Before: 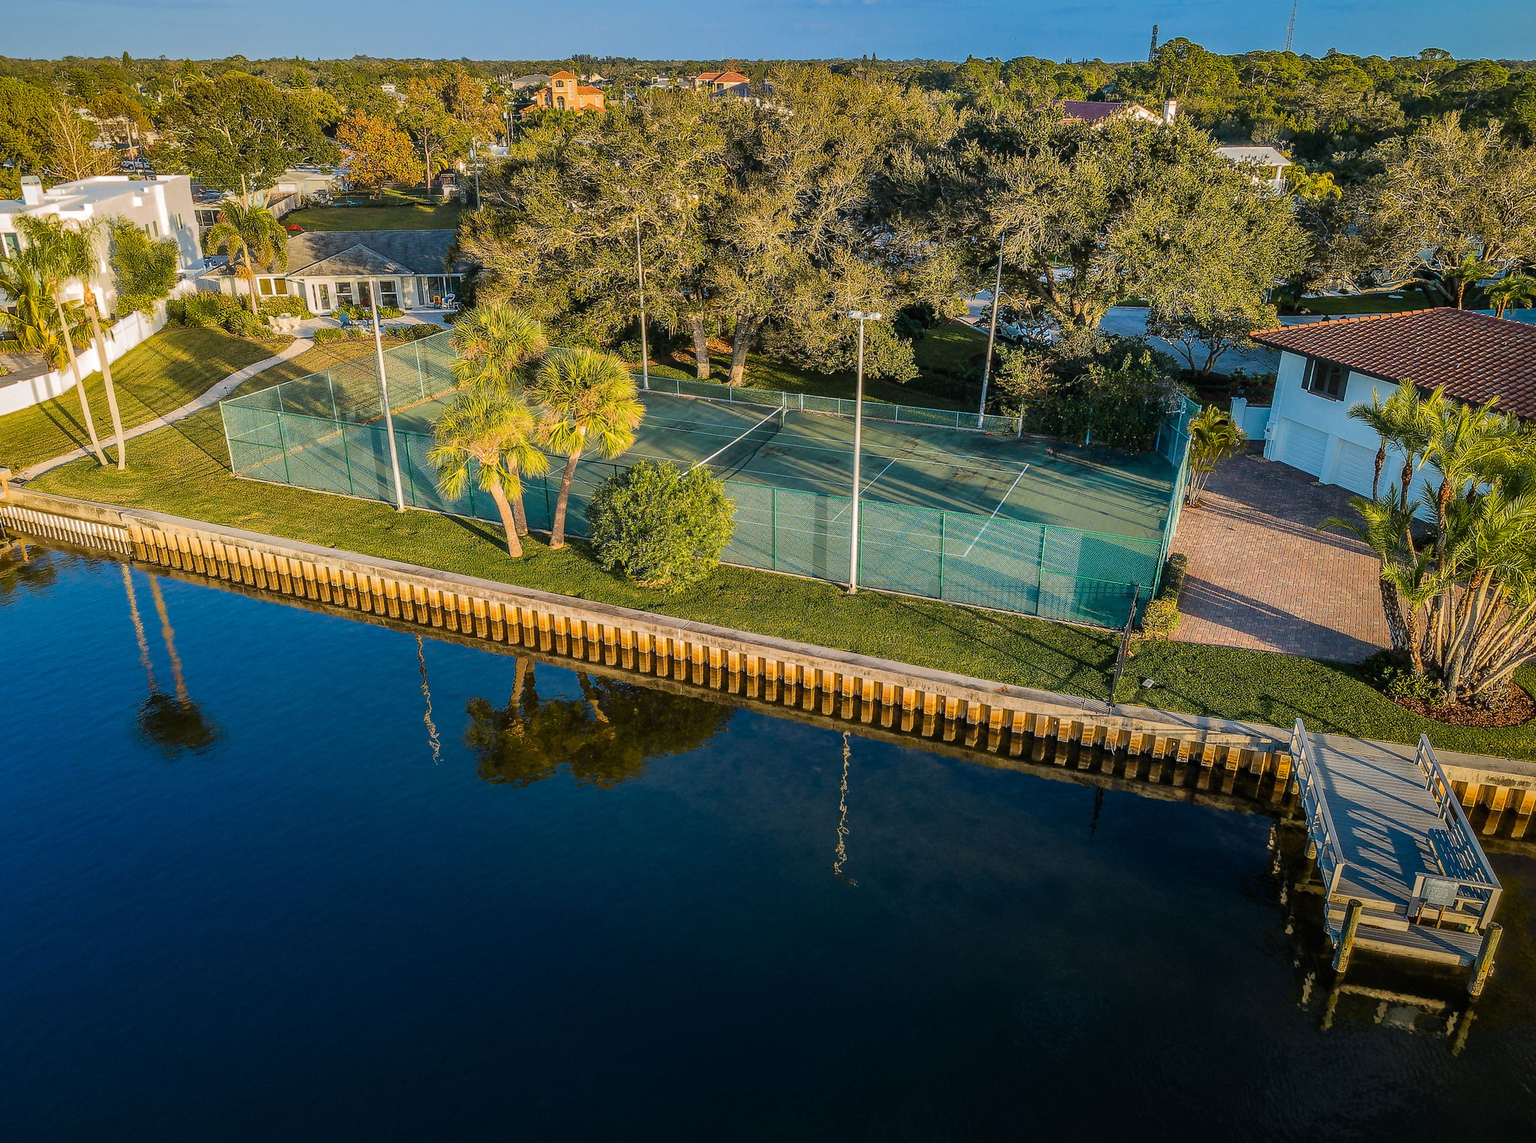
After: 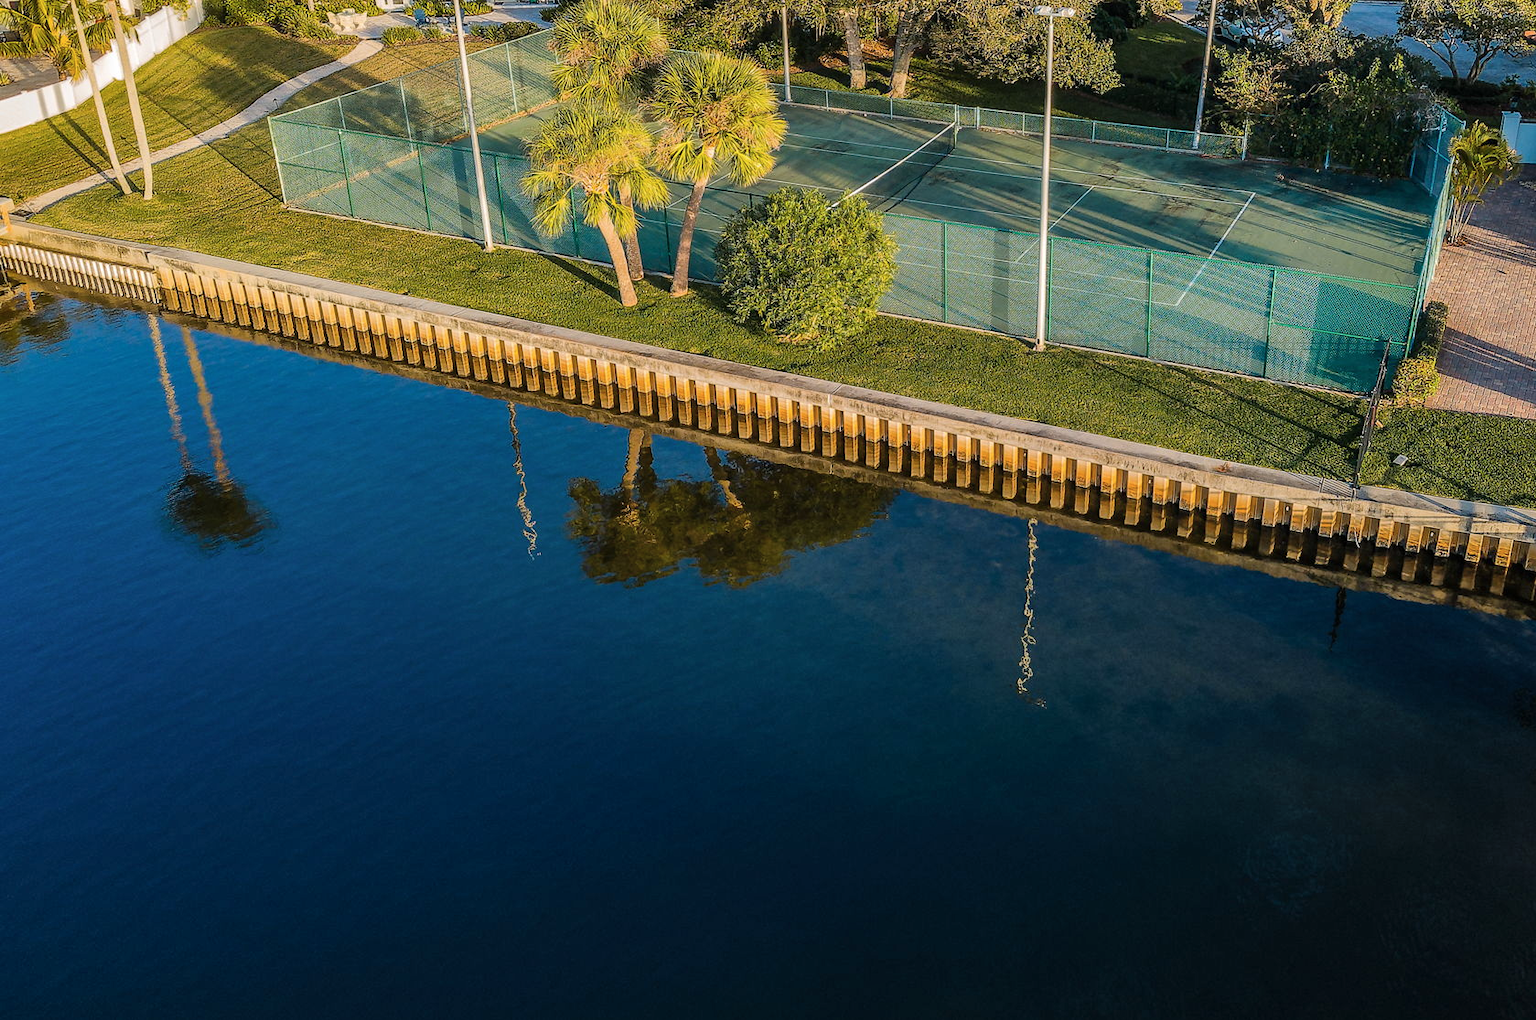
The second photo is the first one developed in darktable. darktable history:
color zones: curves: ch1 [(0, 0.469) (0.01, 0.469) (0.12, 0.446) (0.248, 0.469) (0.5, 0.5) (0.748, 0.5) (0.99, 0.469) (1, 0.469)]
shadows and highlights: shadows 36.67, highlights -27.05, soften with gaussian
crop: top 26.806%, right 17.992%
